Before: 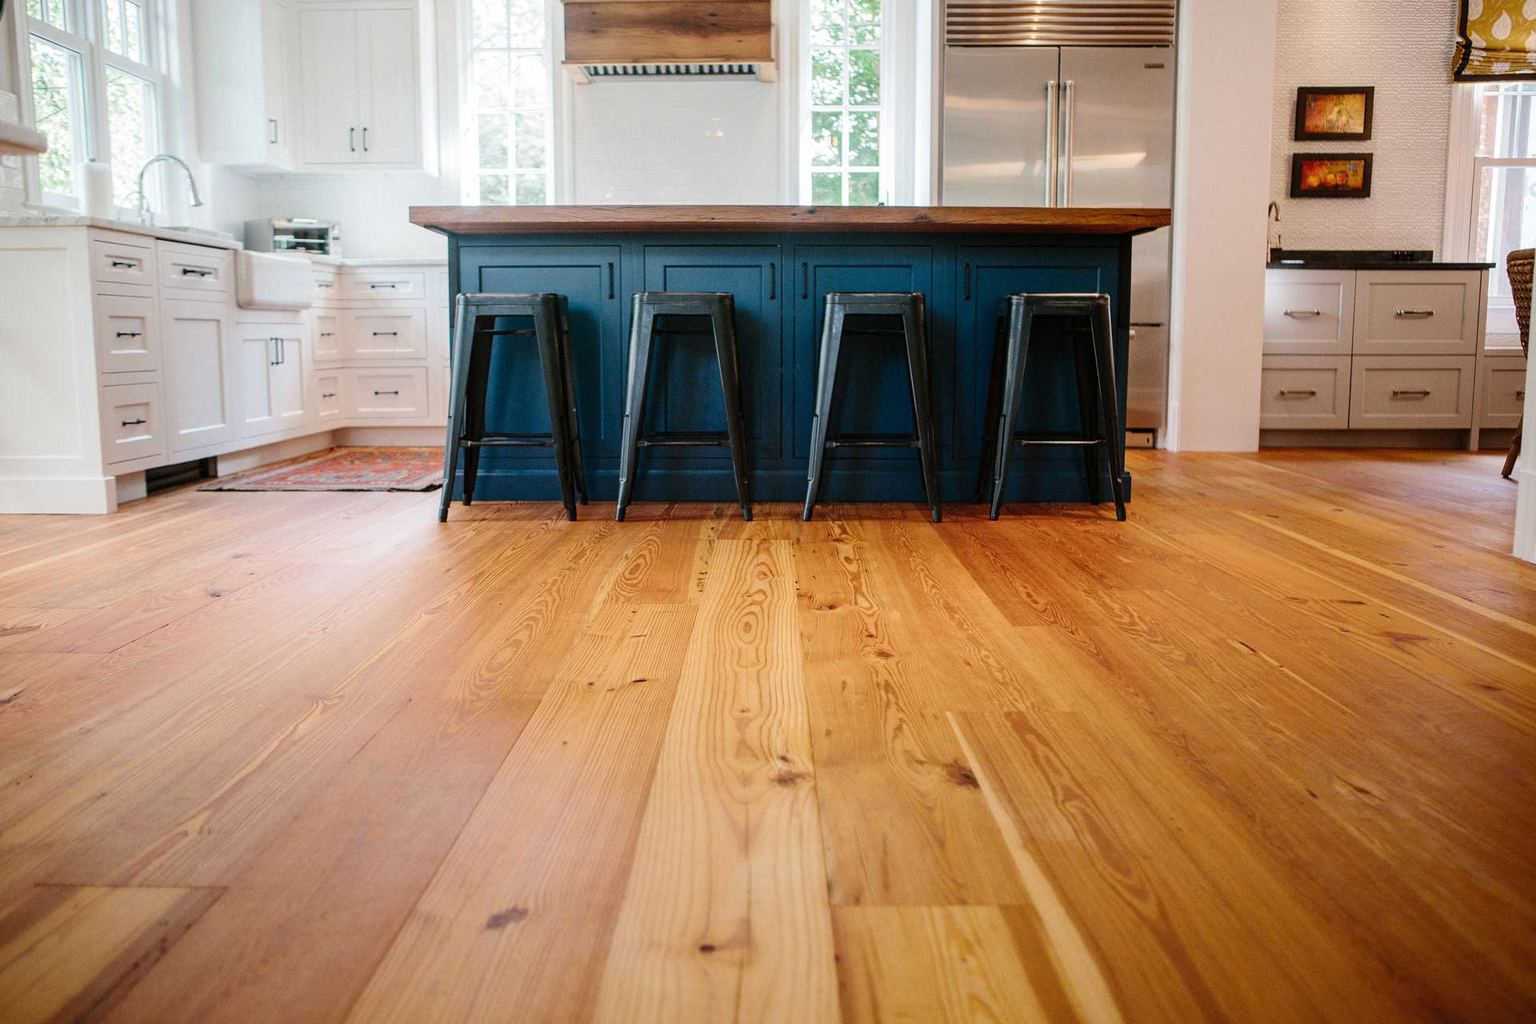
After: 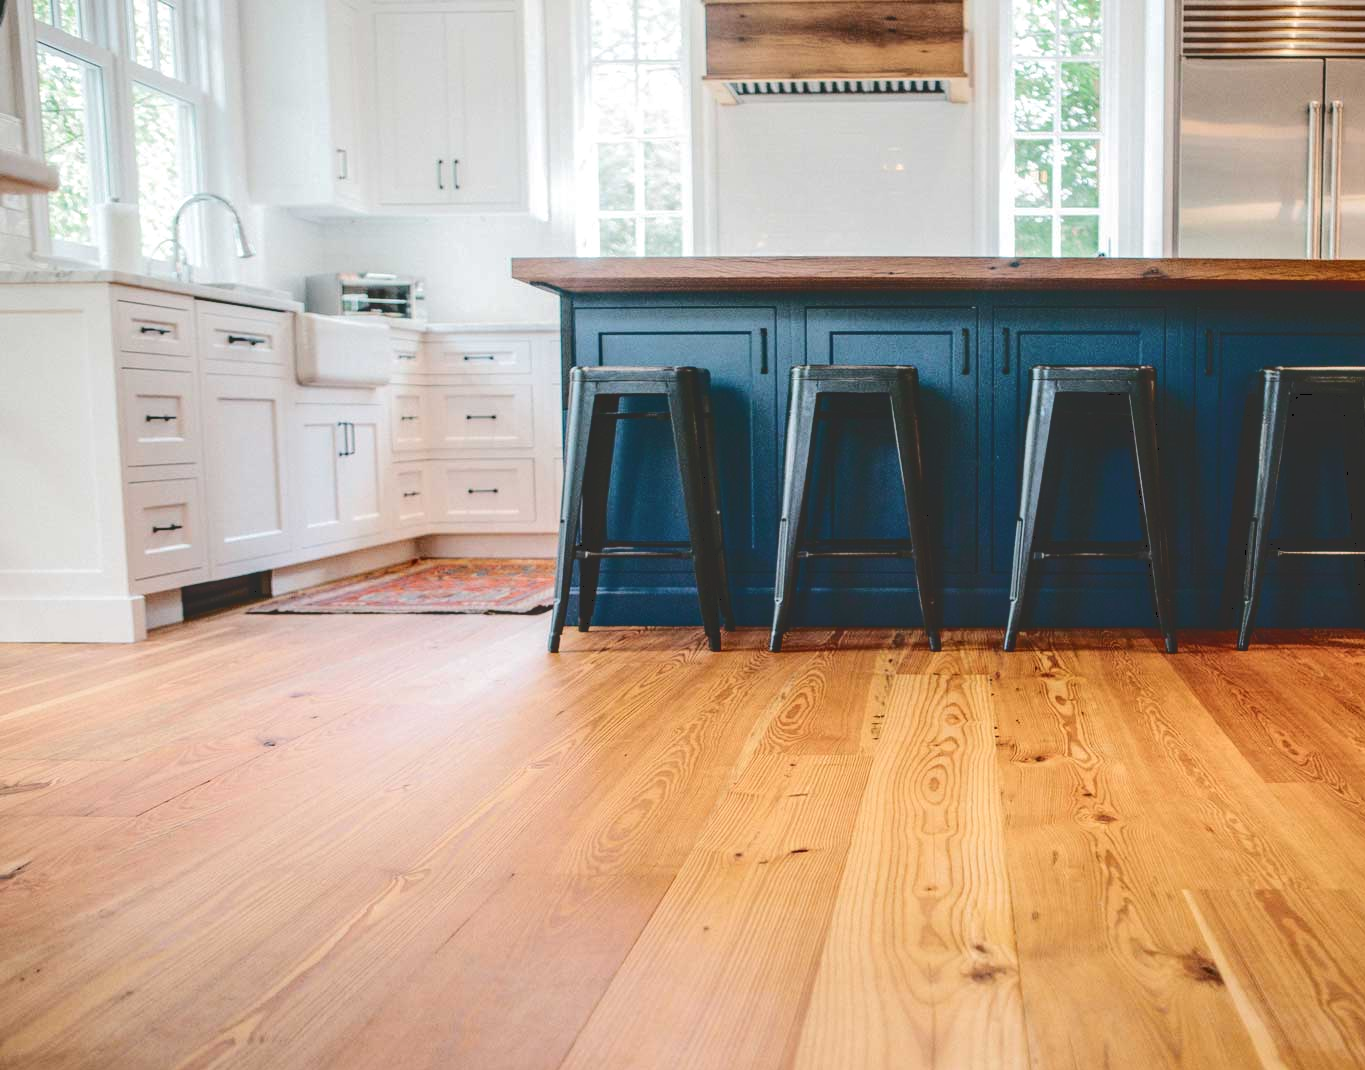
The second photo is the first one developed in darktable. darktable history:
exposure: compensate highlight preservation false
tone curve: curves: ch0 [(0, 0) (0.003, 0.177) (0.011, 0.177) (0.025, 0.176) (0.044, 0.178) (0.069, 0.186) (0.1, 0.194) (0.136, 0.203) (0.177, 0.223) (0.224, 0.255) (0.277, 0.305) (0.335, 0.383) (0.399, 0.467) (0.468, 0.546) (0.543, 0.616) (0.623, 0.694) (0.709, 0.764) (0.801, 0.834) (0.898, 0.901) (1, 1)], color space Lab, independent channels, preserve colors none
local contrast: on, module defaults
color calibration: illuminant same as pipeline (D50), adaptation XYZ, x 0.346, y 0.358, temperature 5018.76 K
tone equalizer: on, module defaults
crop: right 28.895%, bottom 16.342%
